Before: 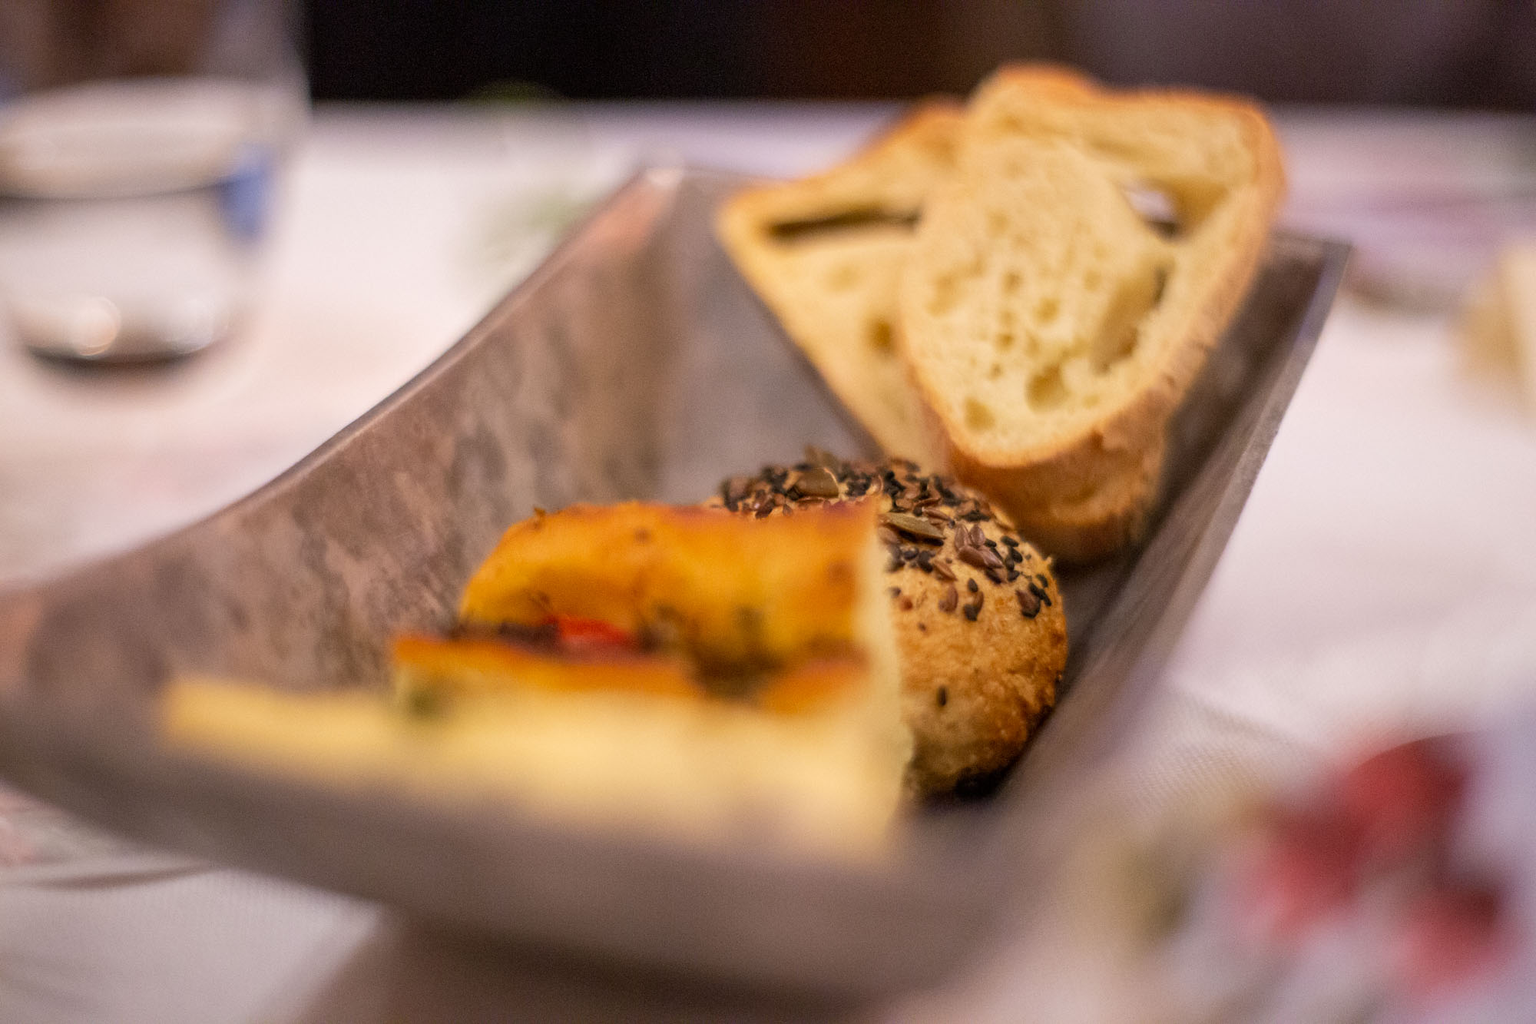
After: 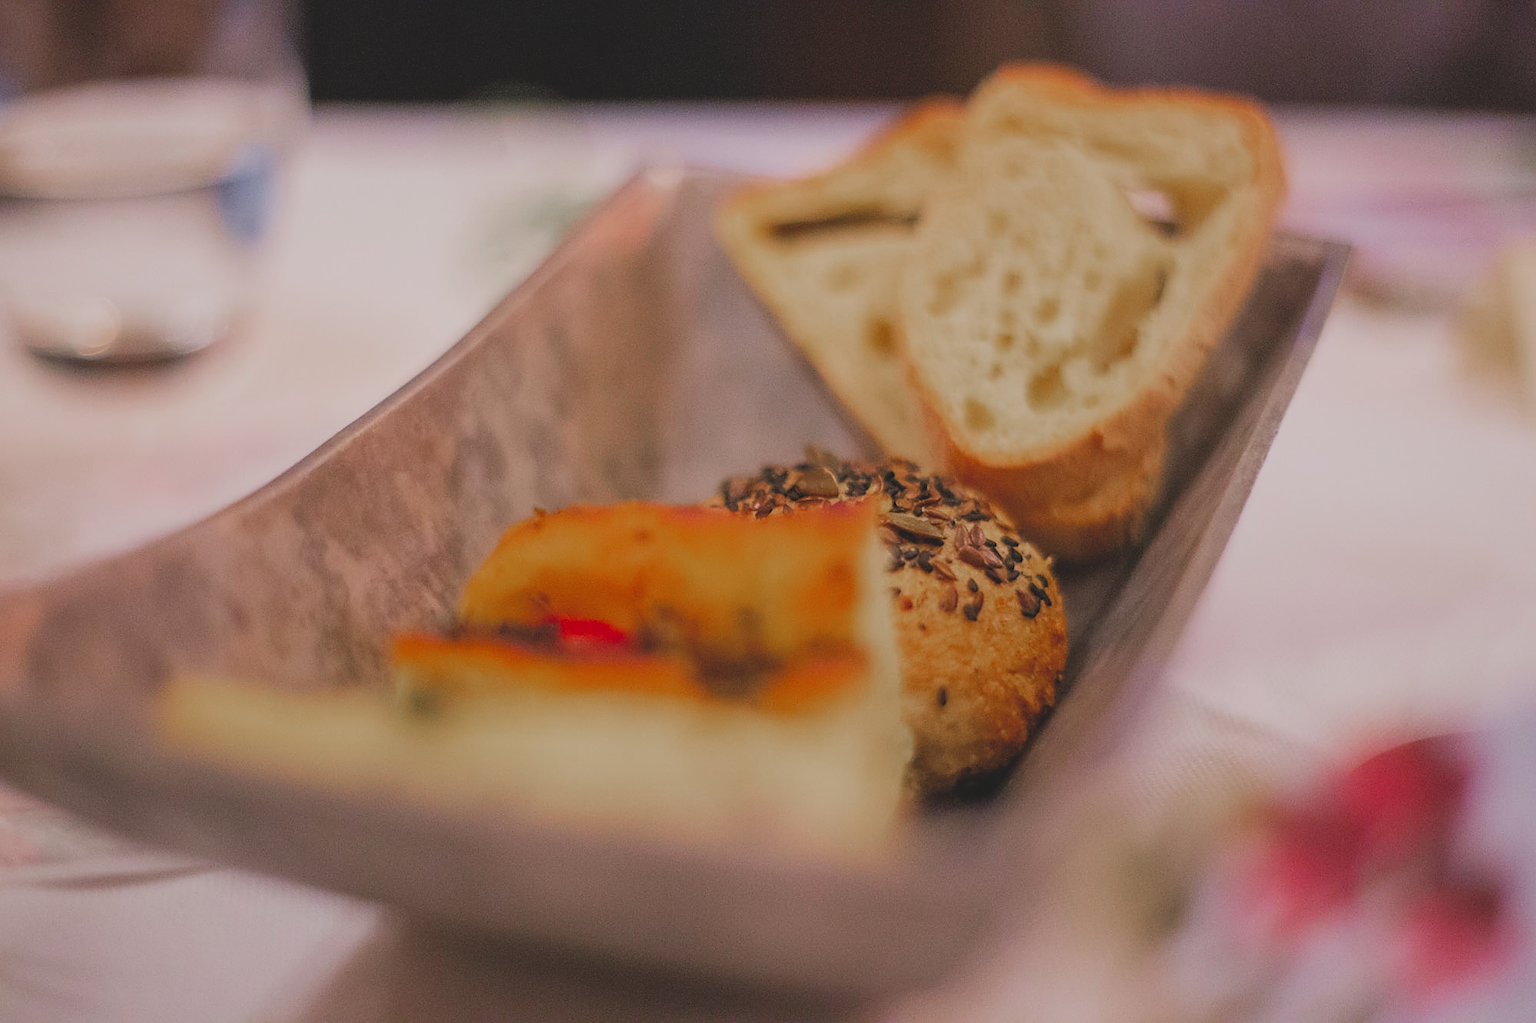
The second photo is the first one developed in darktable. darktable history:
color zones: curves: ch0 [(0, 0.48) (0.209, 0.398) (0.305, 0.332) (0.429, 0.493) (0.571, 0.5) (0.714, 0.5) (0.857, 0.5) (1, 0.48)]; ch1 [(0, 0.736) (0.143, 0.625) (0.225, 0.371) (0.429, 0.256) (0.571, 0.241) (0.714, 0.213) (0.857, 0.48) (1, 0.736)]; ch2 [(0, 0.448) (0.143, 0.498) (0.286, 0.5) (0.429, 0.5) (0.571, 0.5) (0.714, 0.5) (0.857, 0.5) (1, 0.448)]
sharpen: on, module defaults
exposure: black level correction -0.027, compensate highlight preservation false
filmic rgb: black relative exposure -7.14 EV, white relative exposure 5.36 EV, hardness 3.02
